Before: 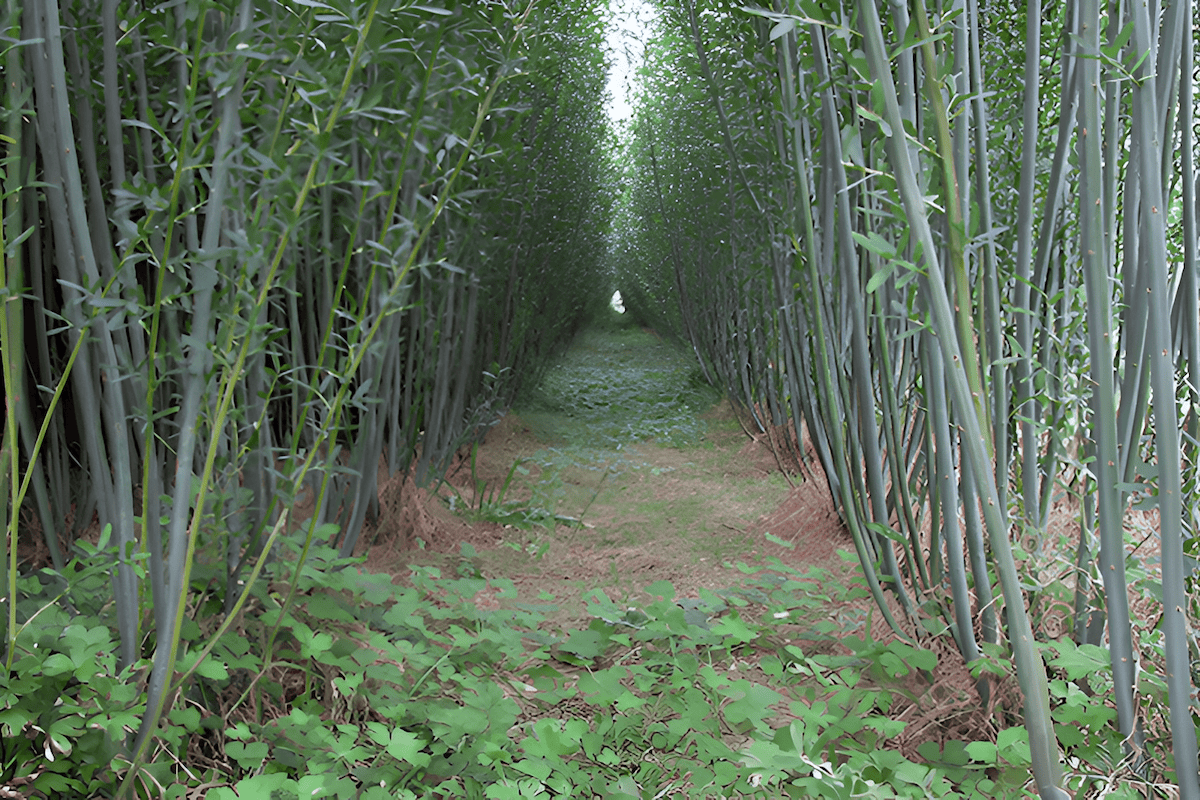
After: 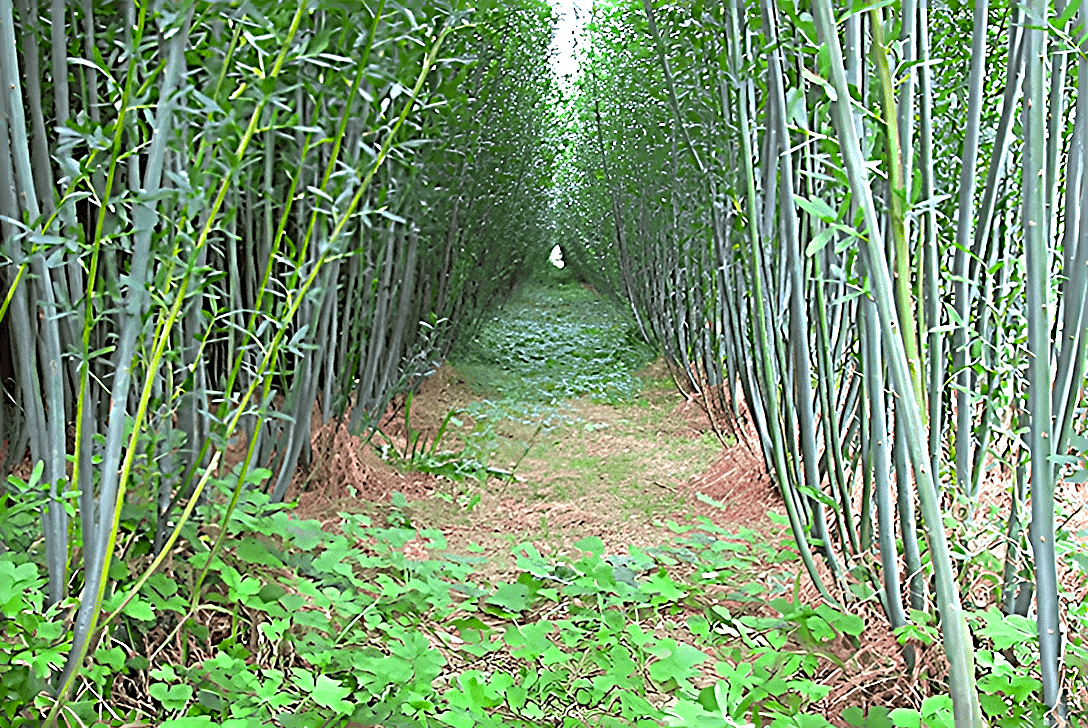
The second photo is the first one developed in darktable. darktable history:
color balance rgb: perceptual saturation grading › global saturation 29.753%, global vibrance 20%
crop and rotate: angle -1.97°, left 3.104%, top 3.577%, right 1.615%, bottom 0.684%
exposure: exposure 1 EV, compensate highlight preservation false
sharpen: radius 3.149, amount 1.733
contrast brightness saturation: saturation 0.126
